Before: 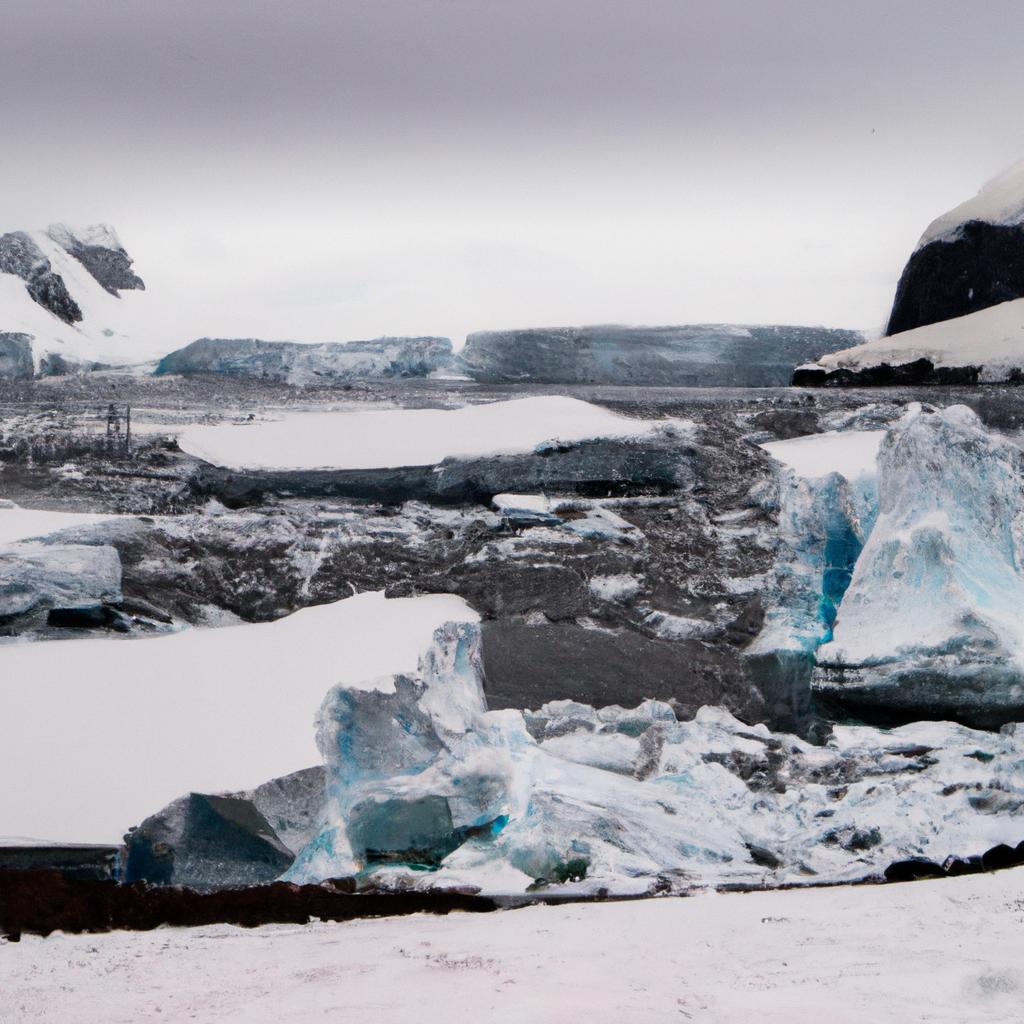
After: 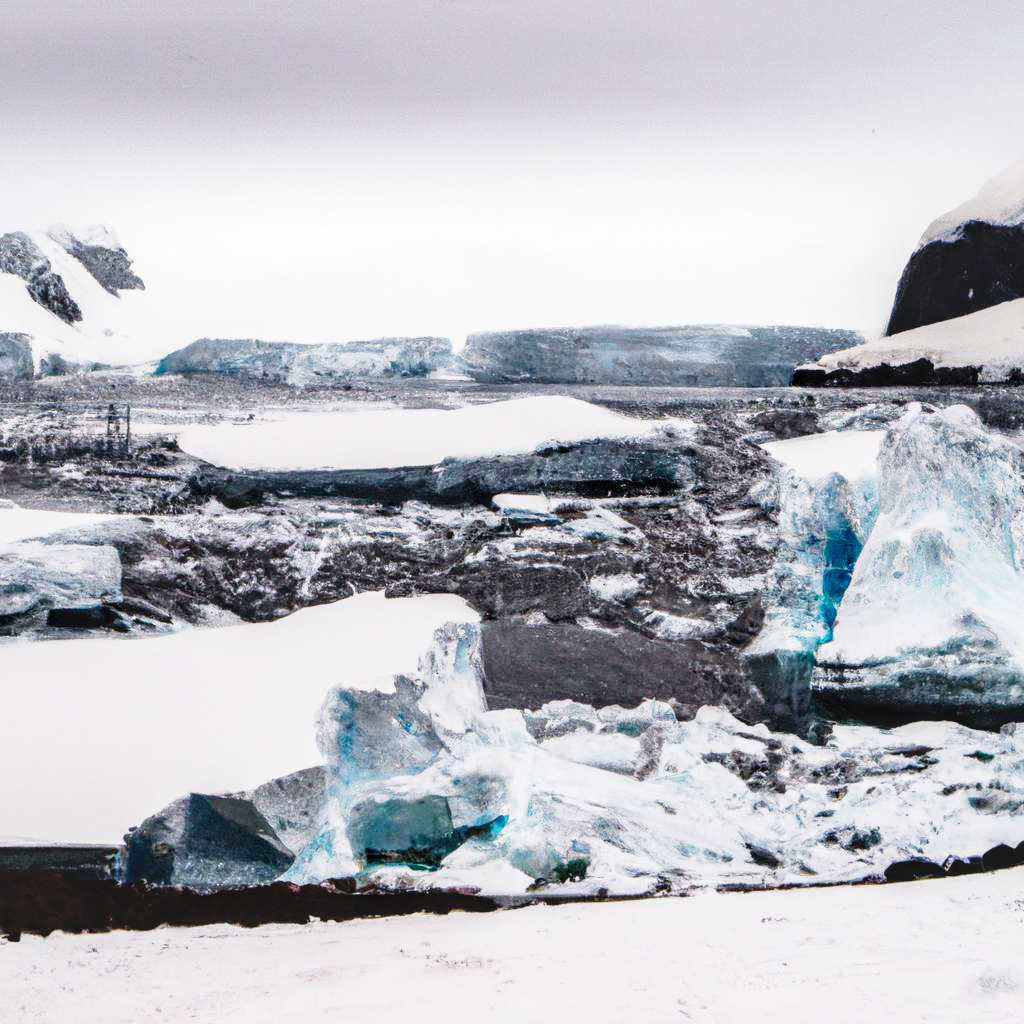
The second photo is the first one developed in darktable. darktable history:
base curve: curves: ch0 [(0, 0) (0.028, 0.03) (0.121, 0.232) (0.46, 0.748) (0.859, 0.968) (1, 1)], preserve colors none
local contrast: on, module defaults
